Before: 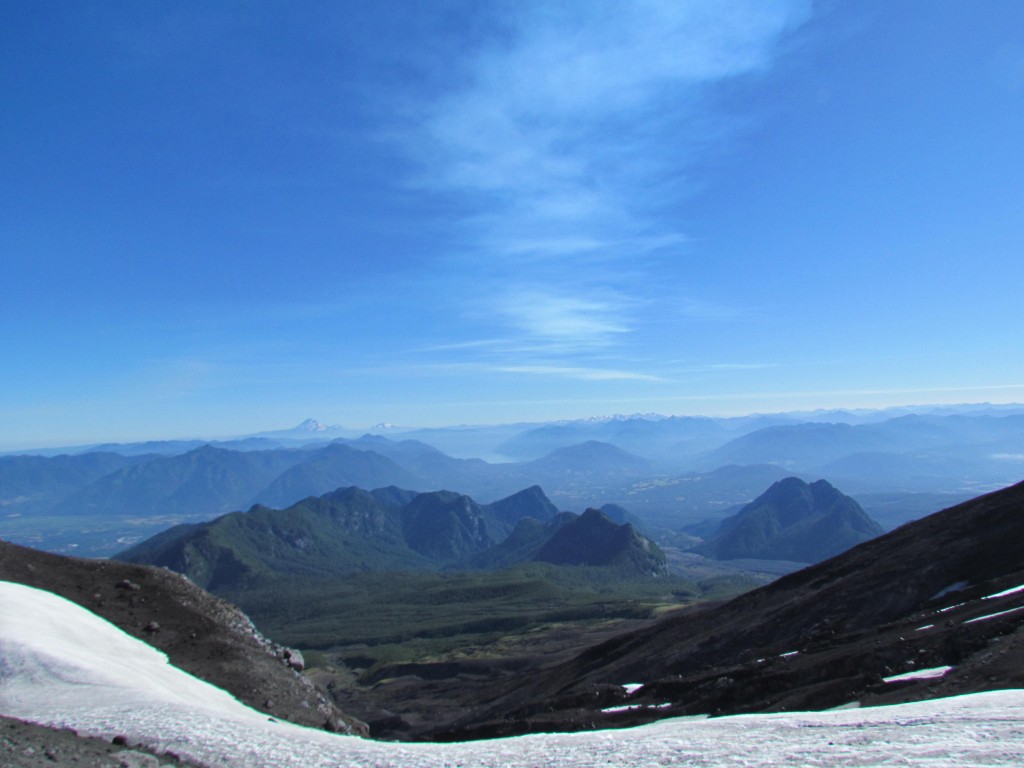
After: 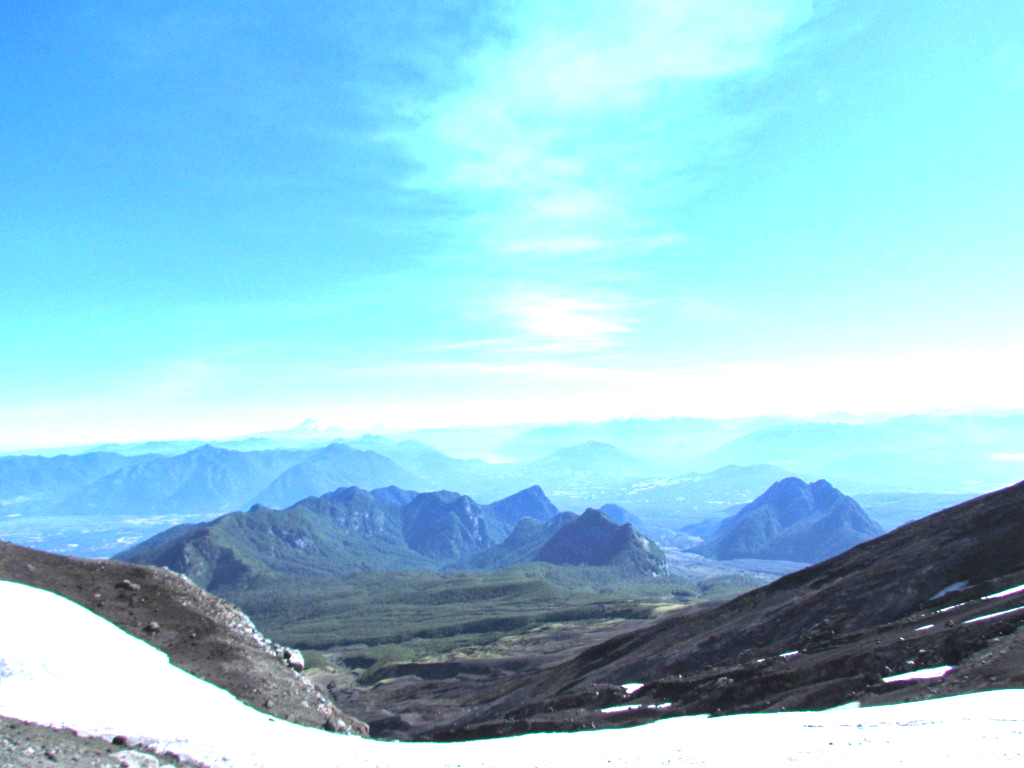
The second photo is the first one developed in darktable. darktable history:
local contrast: mode bilateral grid, contrast 28, coarseness 16, detail 115%, midtone range 0.2
exposure: black level correction 0, exposure 1.741 EV, compensate exposure bias true, compensate highlight preservation false
